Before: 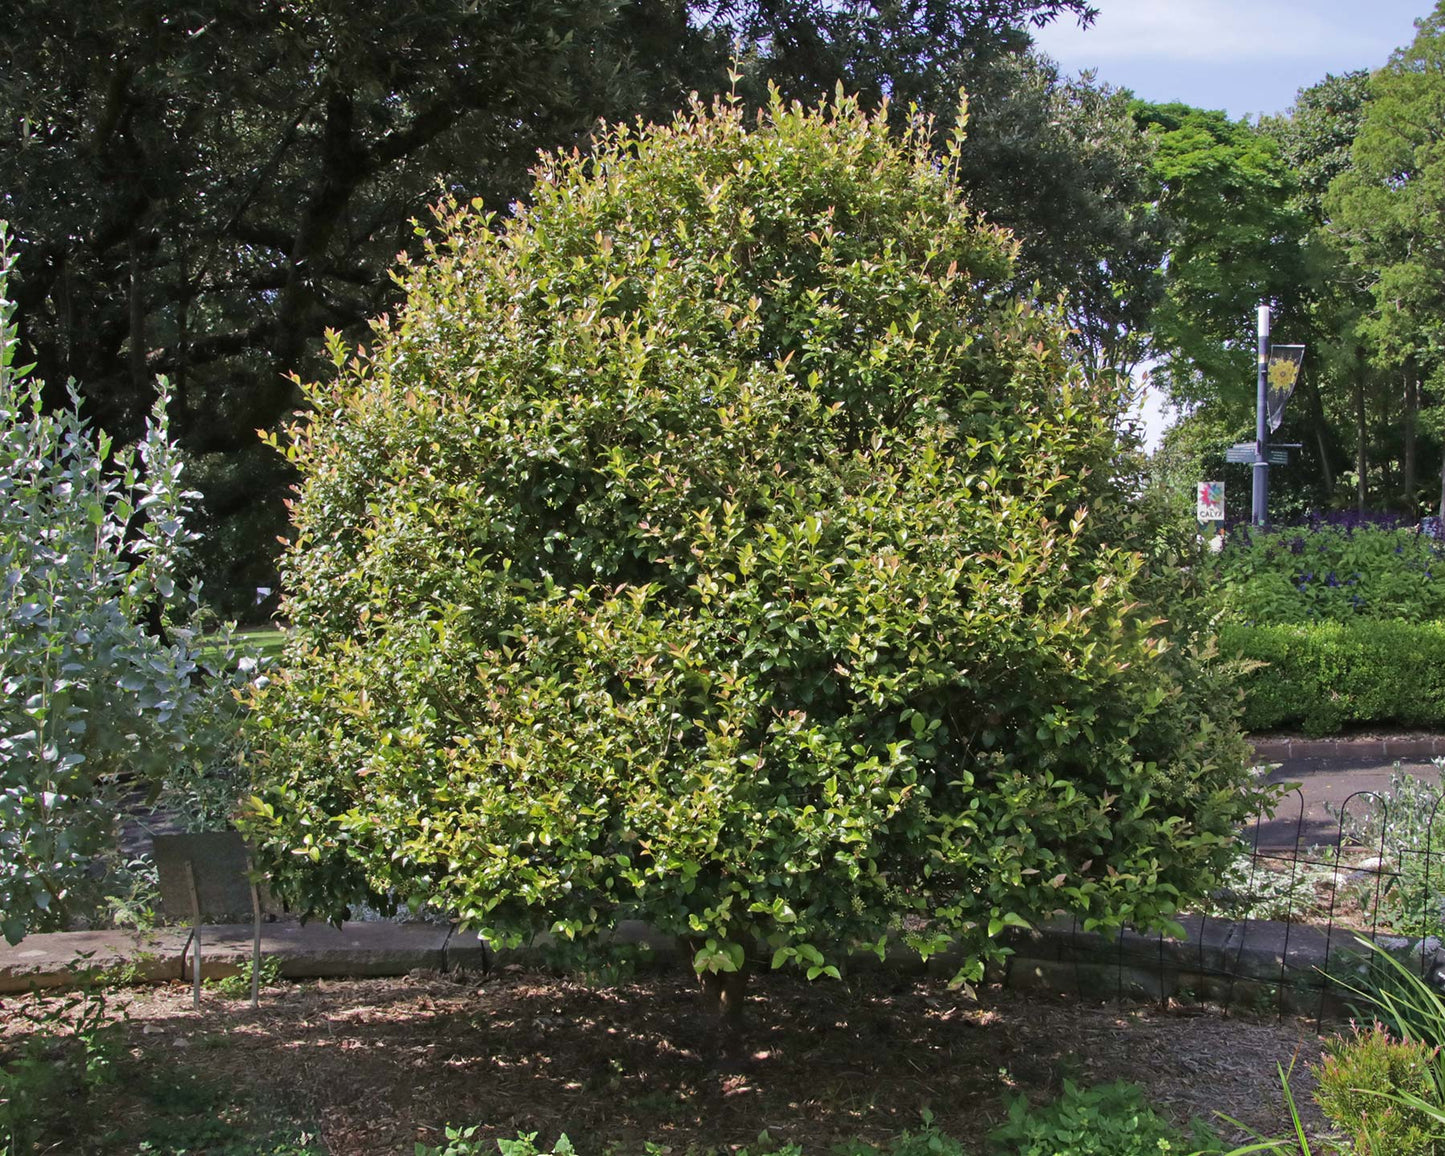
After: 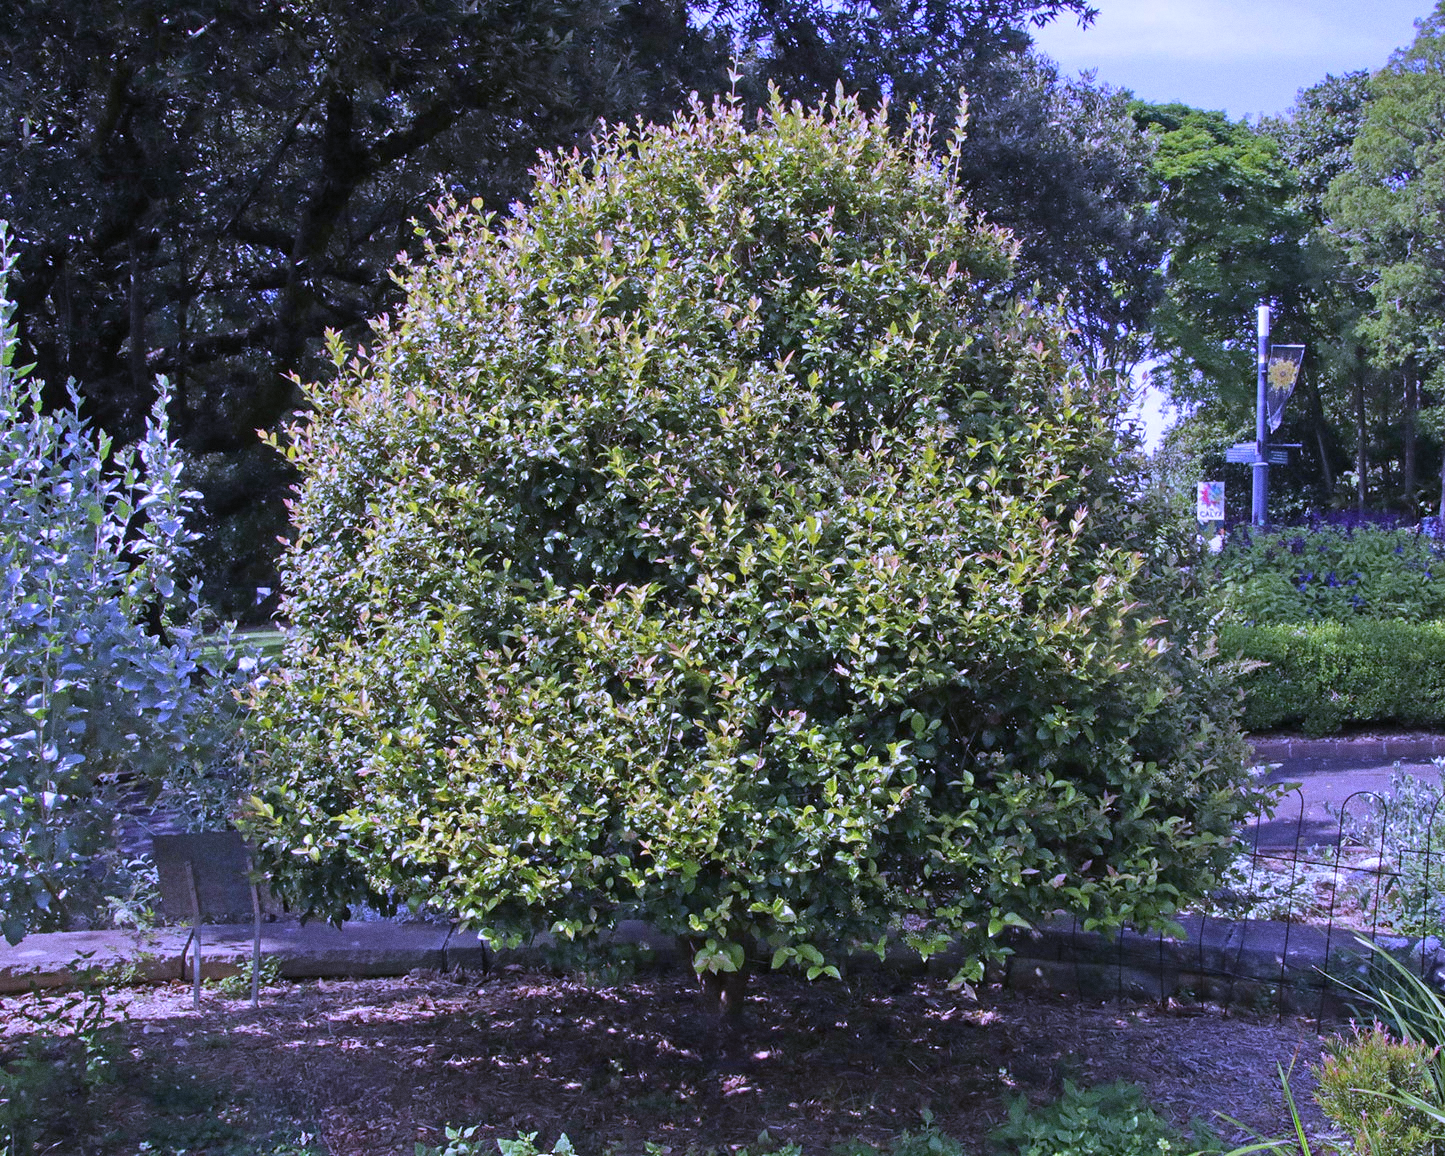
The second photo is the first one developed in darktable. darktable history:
grain: coarseness 0.09 ISO
white balance: red 0.98, blue 1.61
